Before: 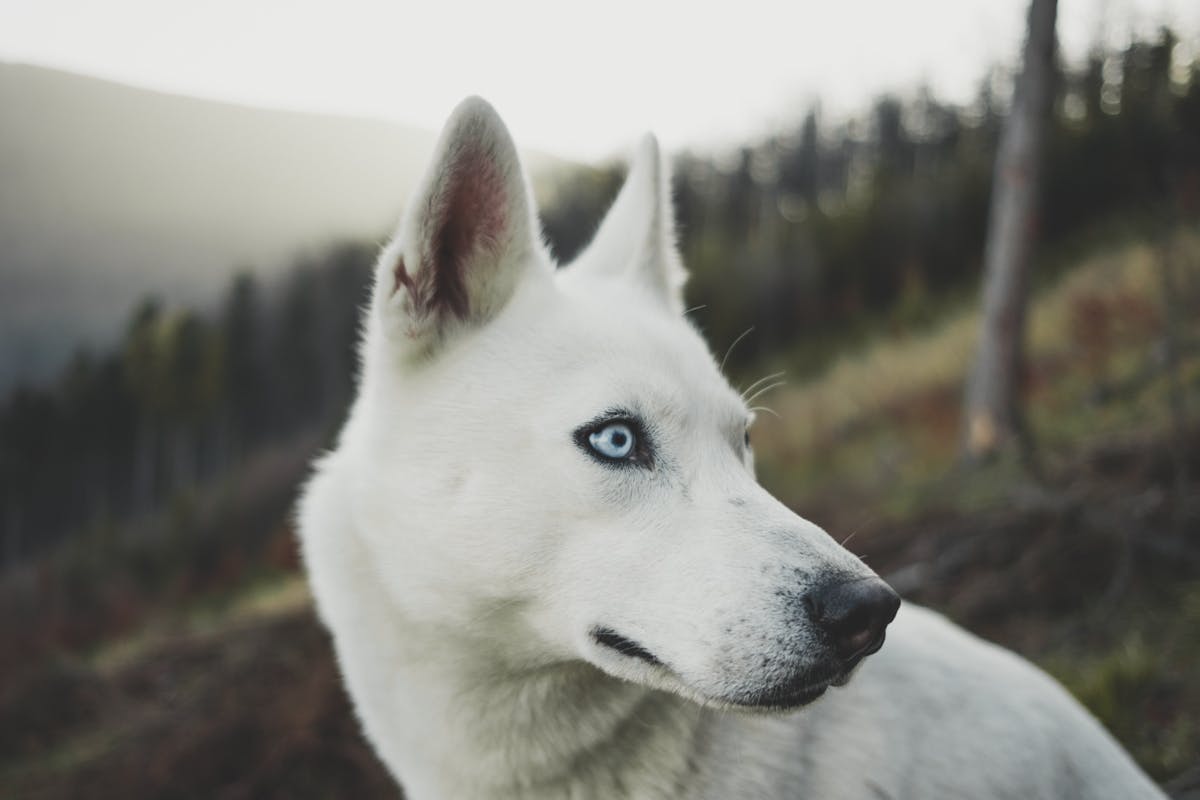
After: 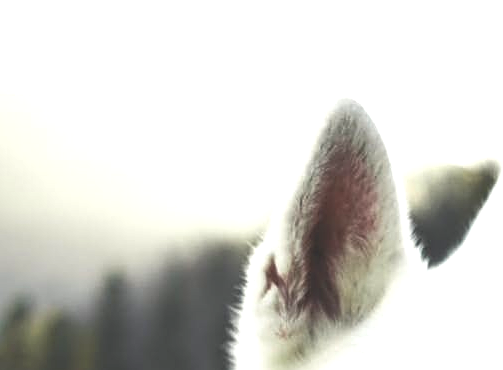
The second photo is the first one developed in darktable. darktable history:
sharpen: on, module defaults
crop and rotate: left 10.817%, top 0.062%, right 47.194%, bottom 53.626%
exposure: black level correction 0, exposure 1 EV, compensate exposure bias true, compensate highlight preservation false
shadows and highlights: shadows 75, highlights -25, soften with gaussian
